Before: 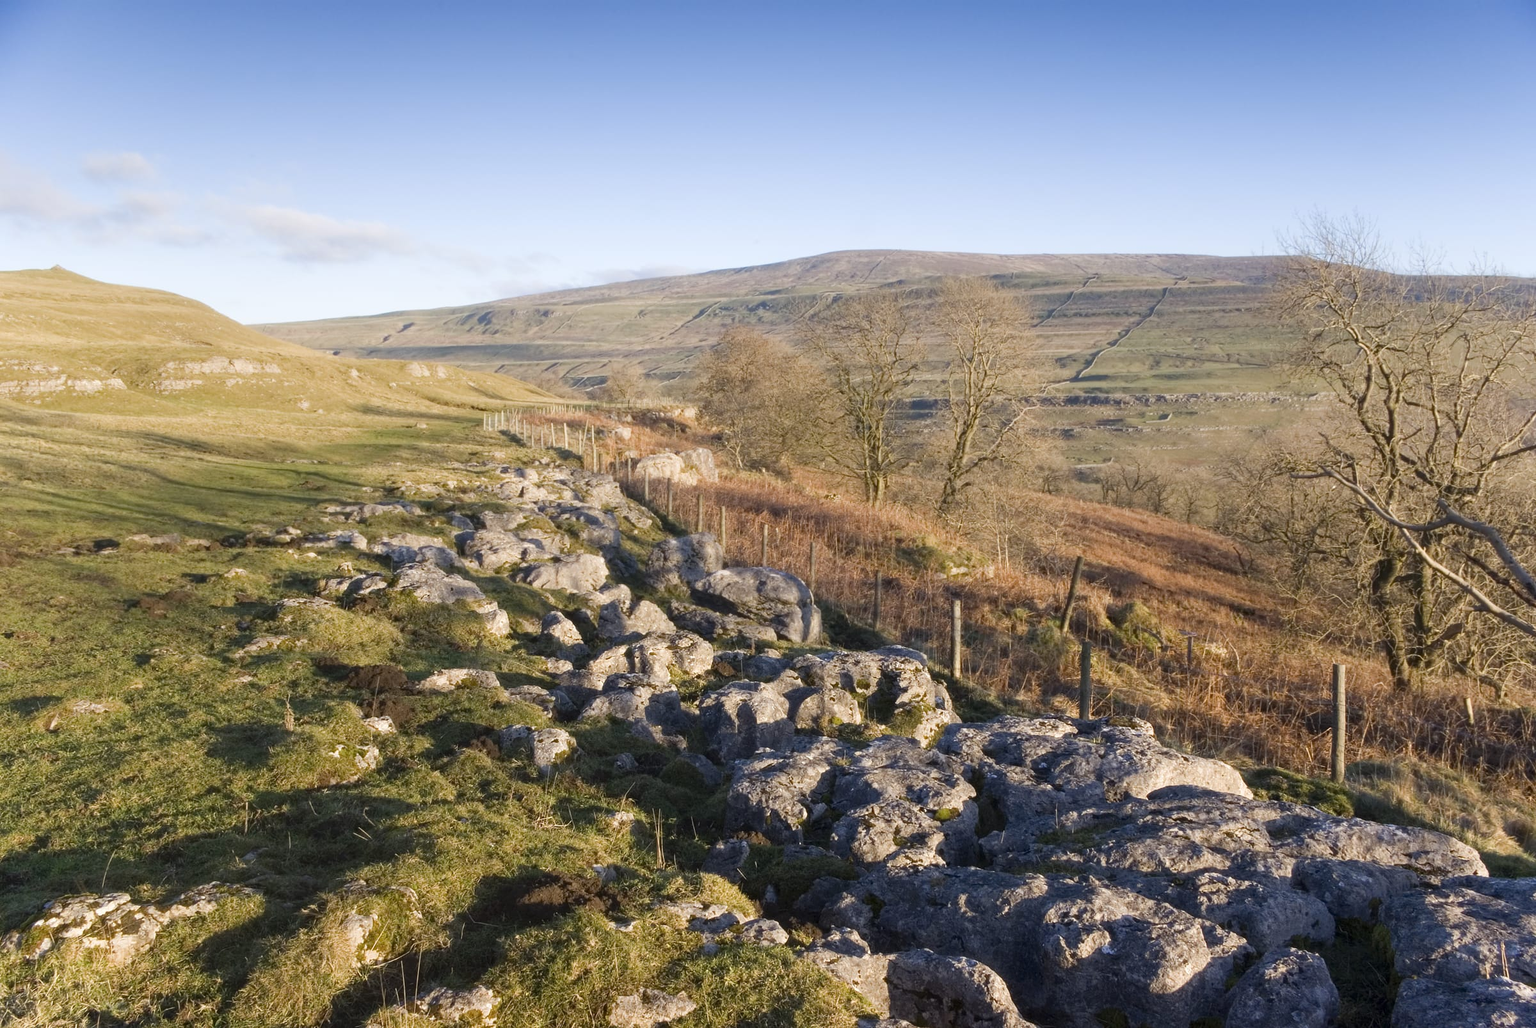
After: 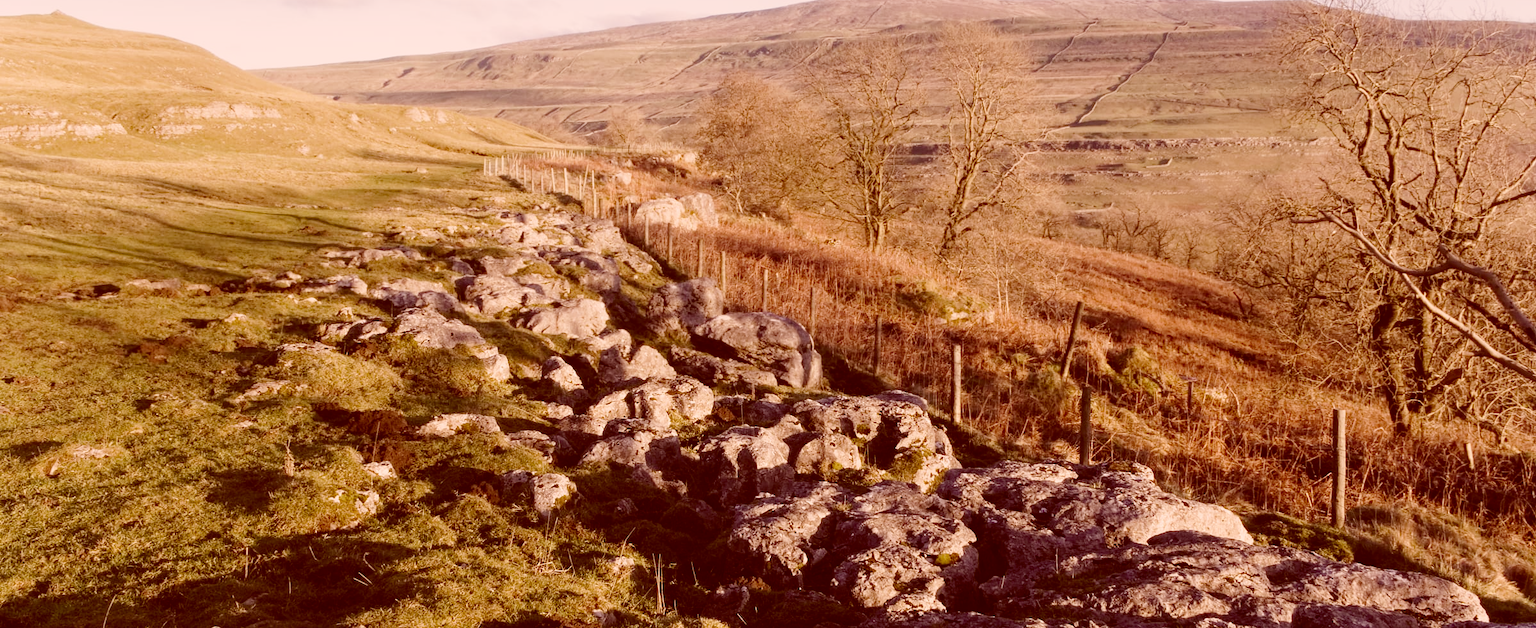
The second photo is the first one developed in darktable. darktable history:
crop and rotate: top 24.839%, bottom 14.051%
exposure: black level correction 0, exposure -0.682 EV, compensate exposure bias true, compensate highlight preservation false
base curve: curves: ch0 [(0, 0) (0.028, 0.03) (0.121, 0.232) (0.46, 0.748) (0.859, 0.968) (1, 1)], preserve colors none
color correction: highlights a* 9.32, highlights b* 8.85, shadows a* 39.72, shadows b* 39.84, saturation 0.788
